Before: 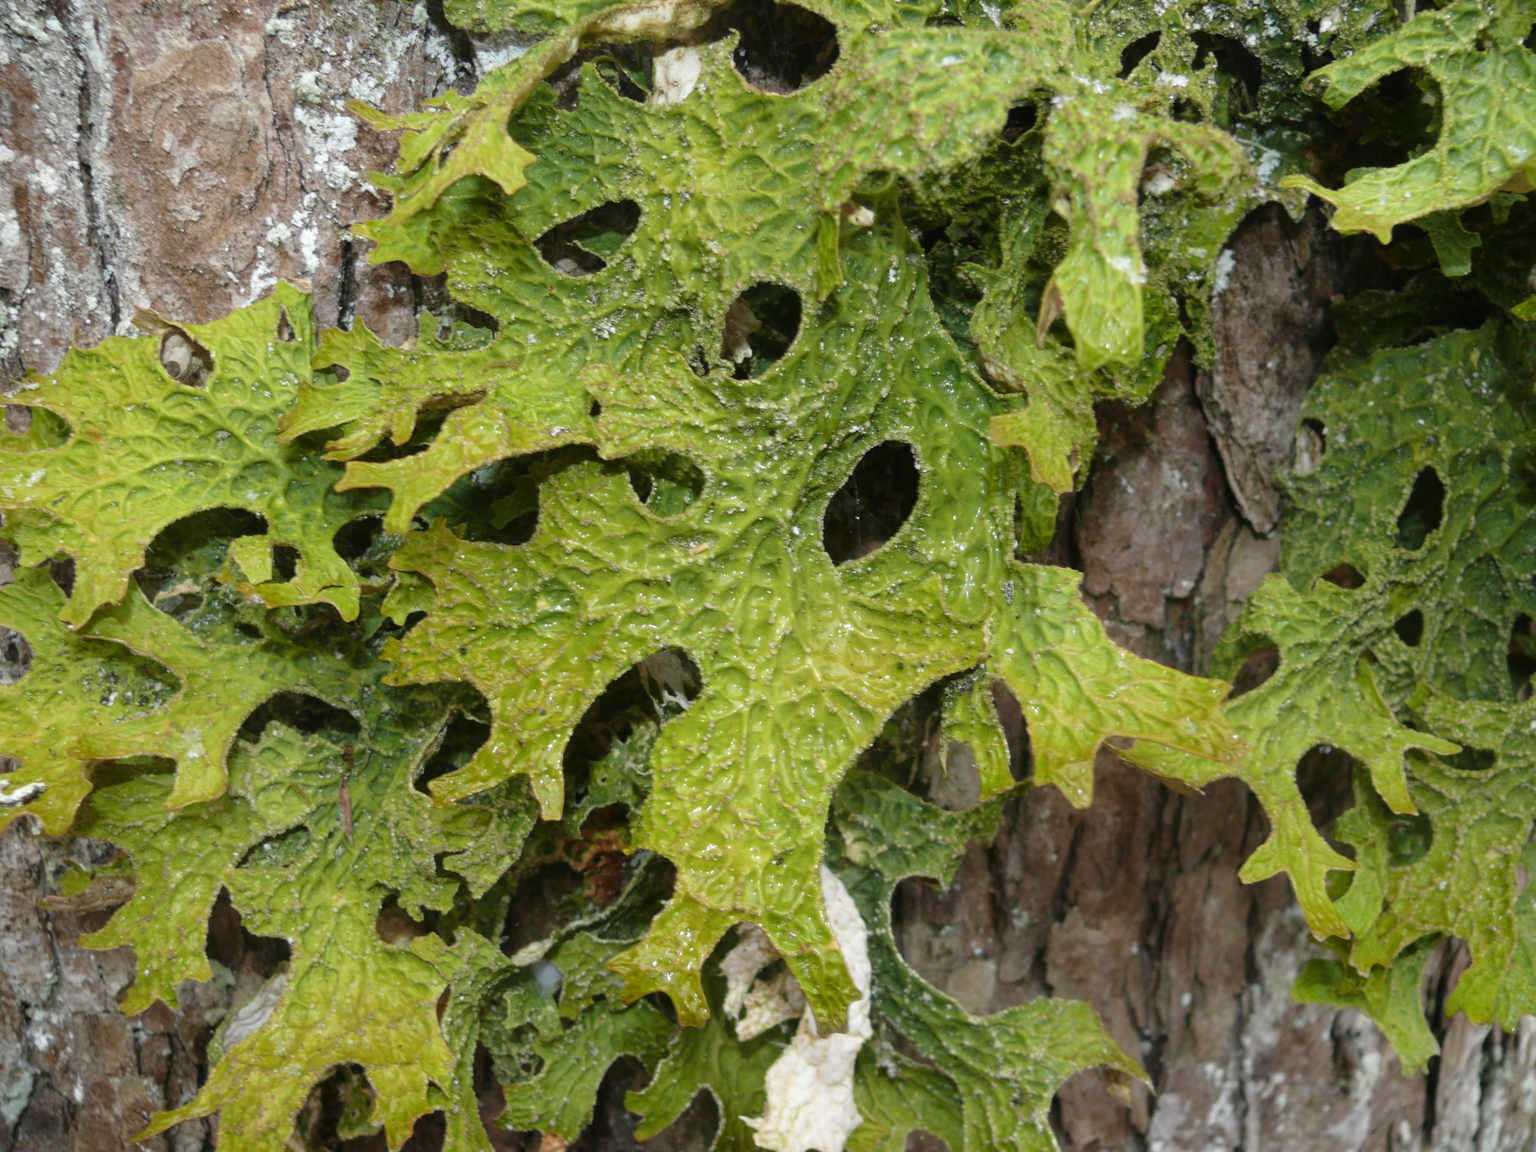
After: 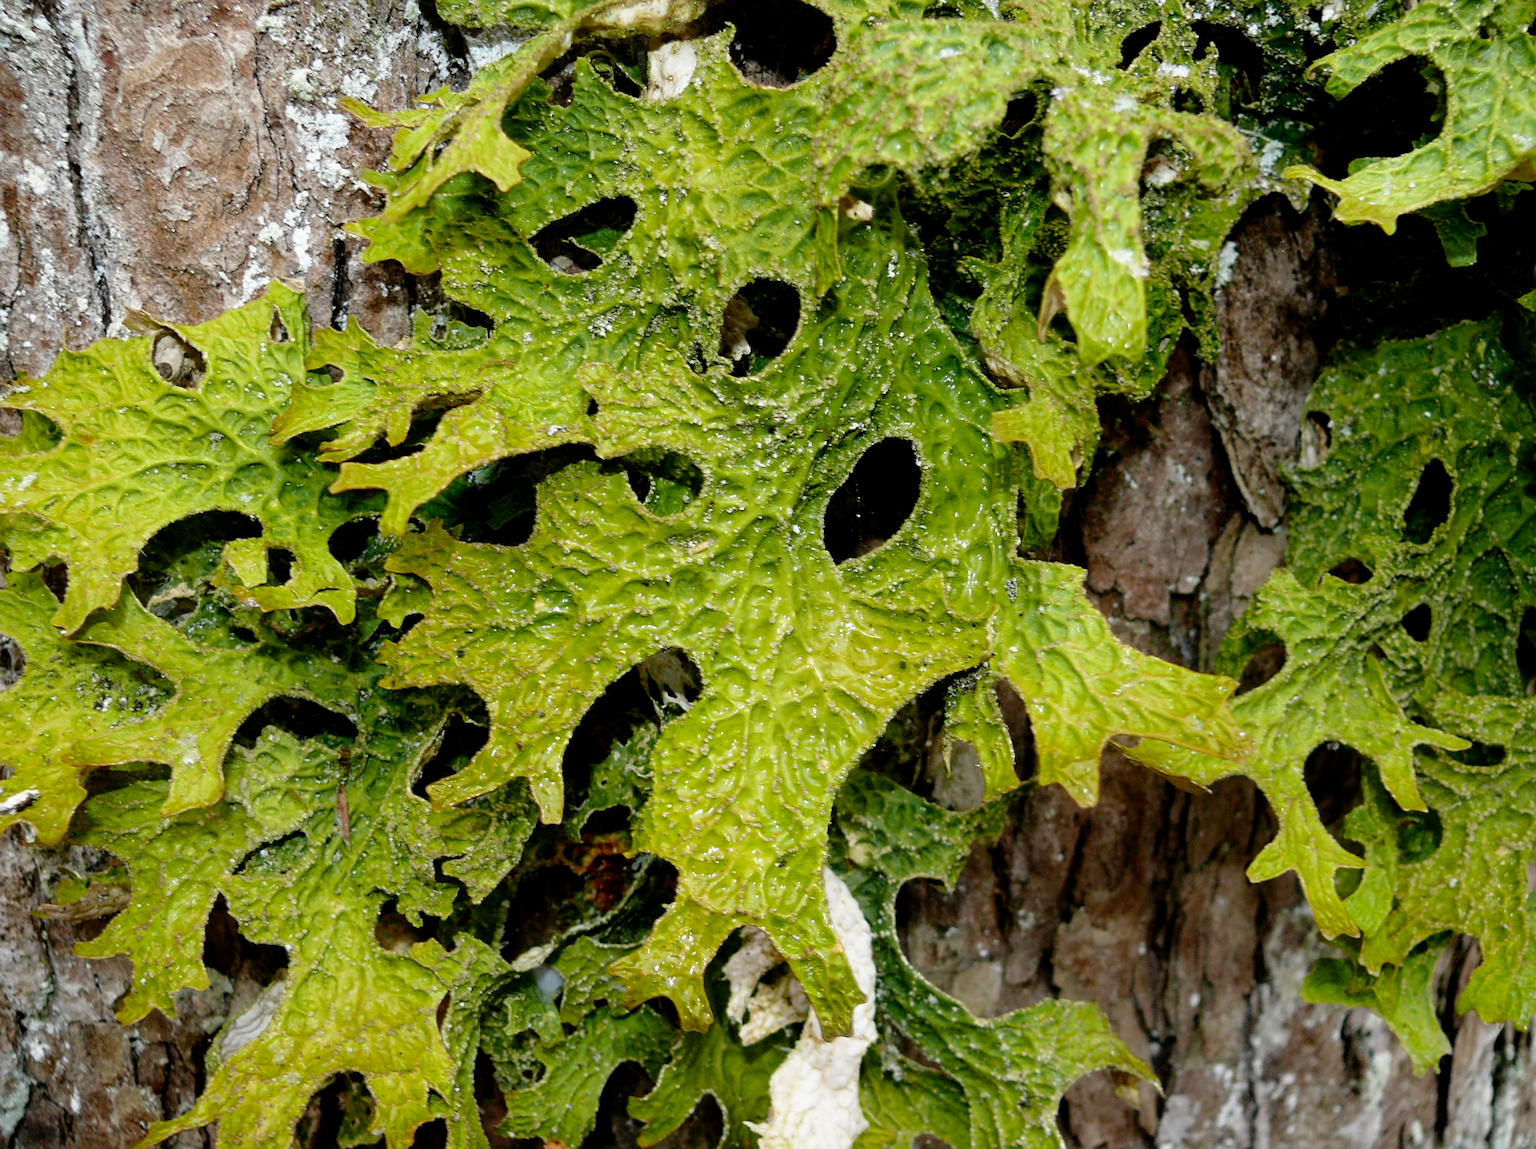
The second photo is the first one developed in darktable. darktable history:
filmic rgb: black relative exposure -6.3 EV, white relative exposure 2.8 EV, threshold 3 EV, target black luminance 0%, hardness 4.6, latitude 67.35%, contrast 1.292, shadows ↔ highlights balance -3.5%, preserve chrominance no, color science v4 (2020), contrast in shadows soft, enable highlight reconstruction true
sharpen: on, module defaults
rotate and perspective: rotation -0.45°, automatic cropping original format, crop left 0.008, crop right 0.992, crop top 0.012, crop bottom 0.988
